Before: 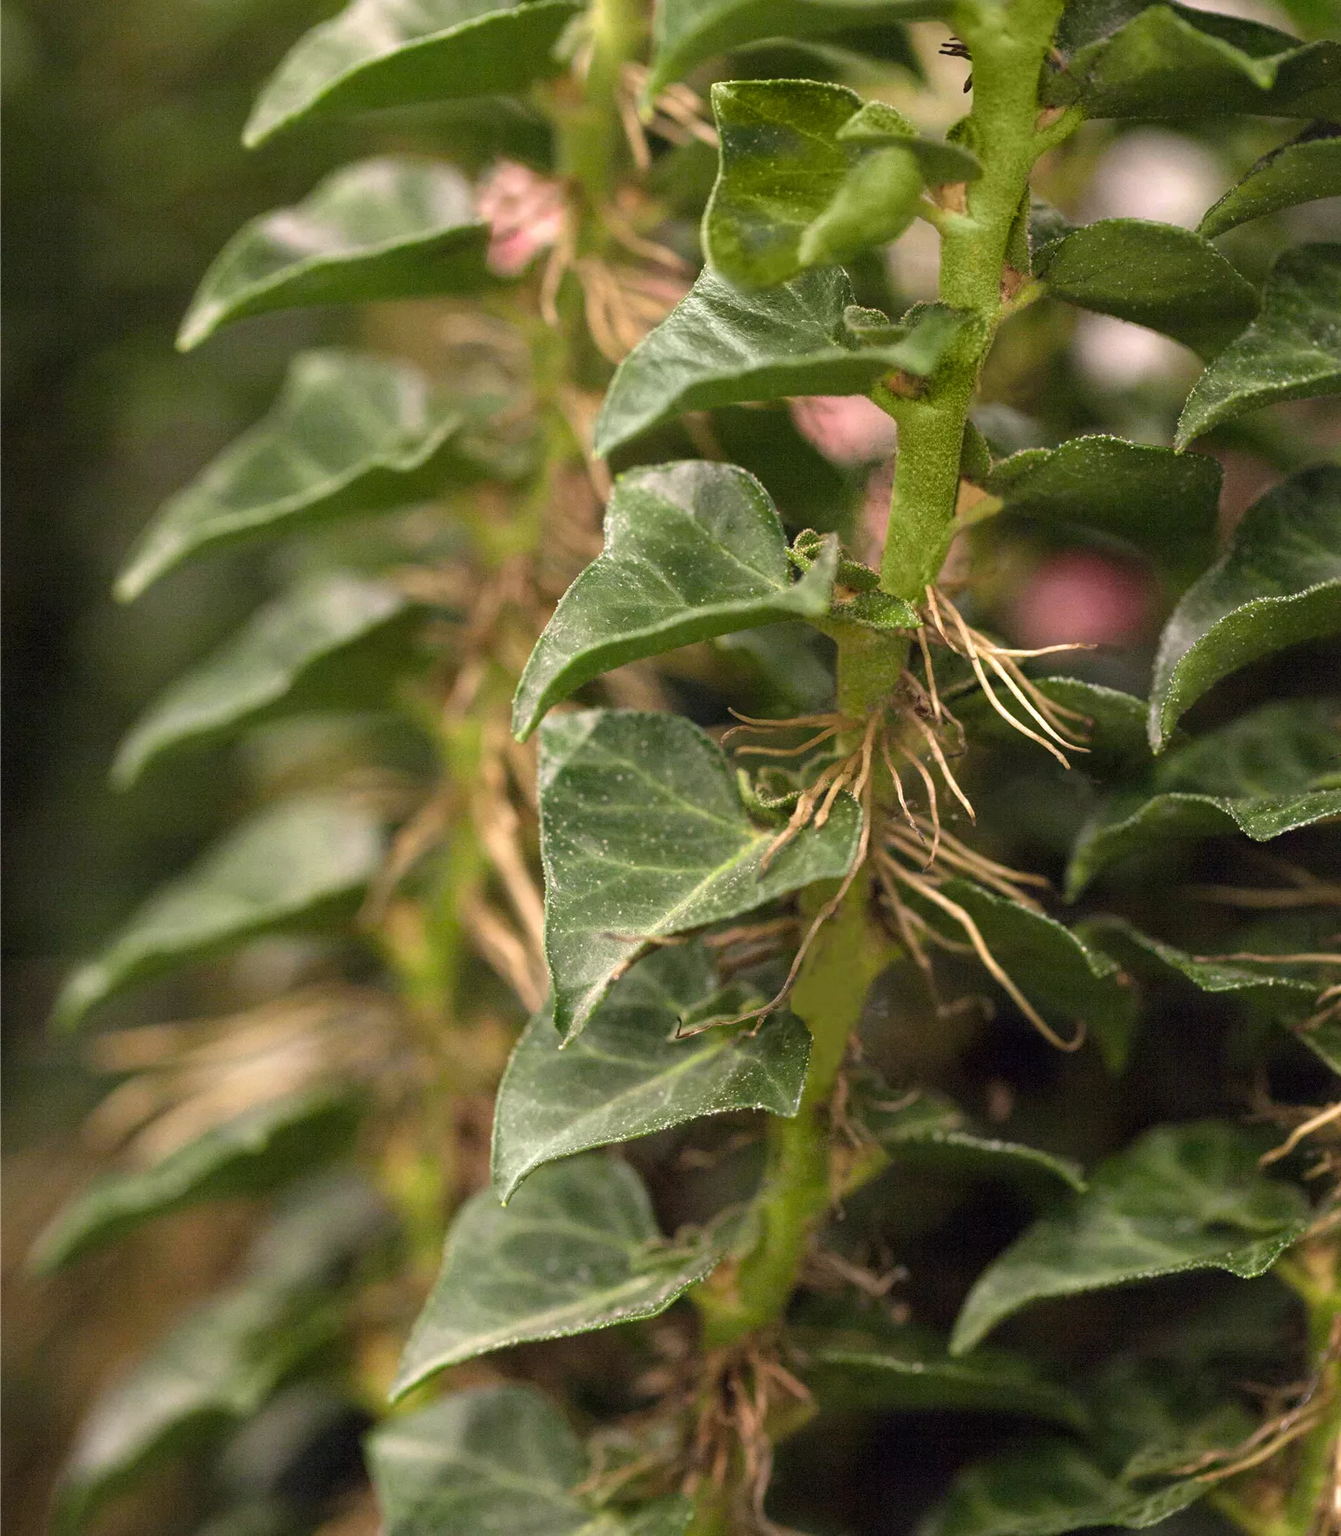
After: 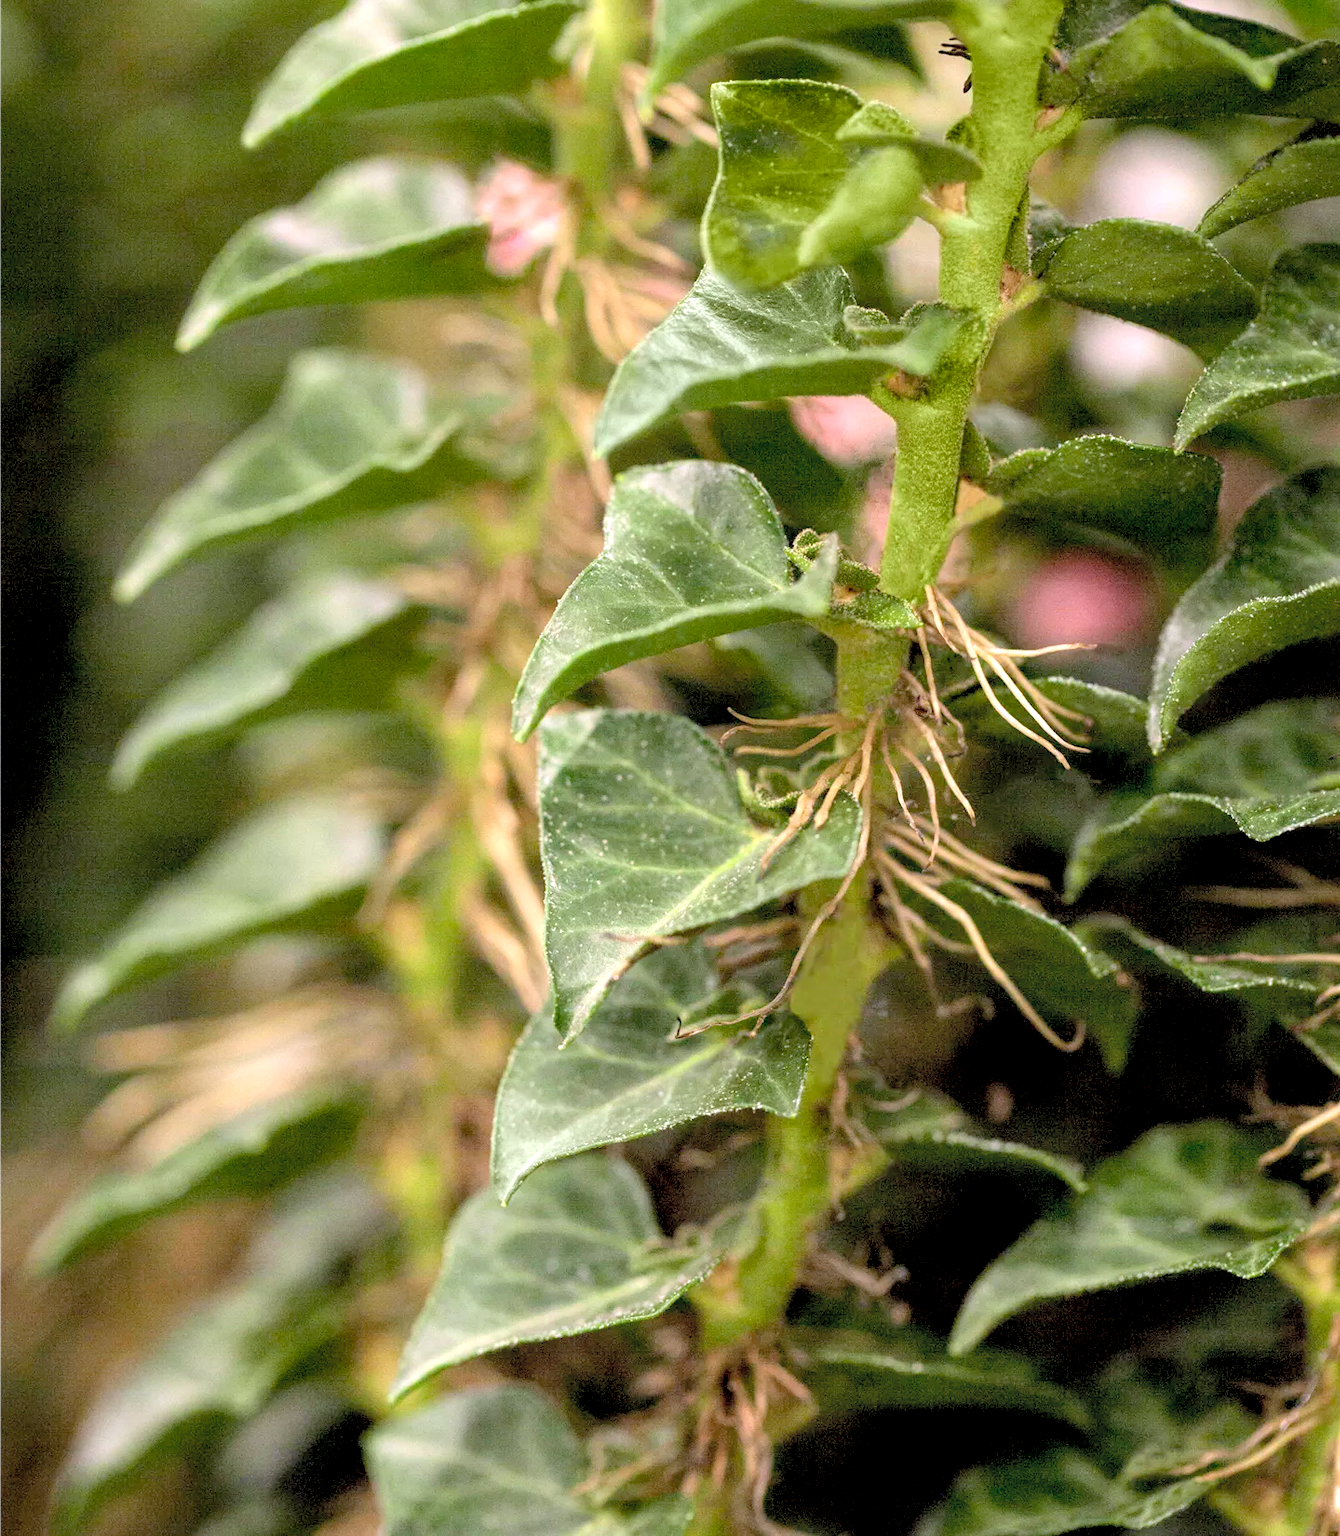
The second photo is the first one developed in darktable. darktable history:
local contrast: highlights 90%, shadows 80%
exposure: black level correction 0.012, compensate highlight preservation false
contrast brightness saturation: contrast 0.103, brightness 0.305, saturation 0.149
color calibration: illuminant as shot in camera, x 0.358, y 0.373, temperature 4628.91 K
